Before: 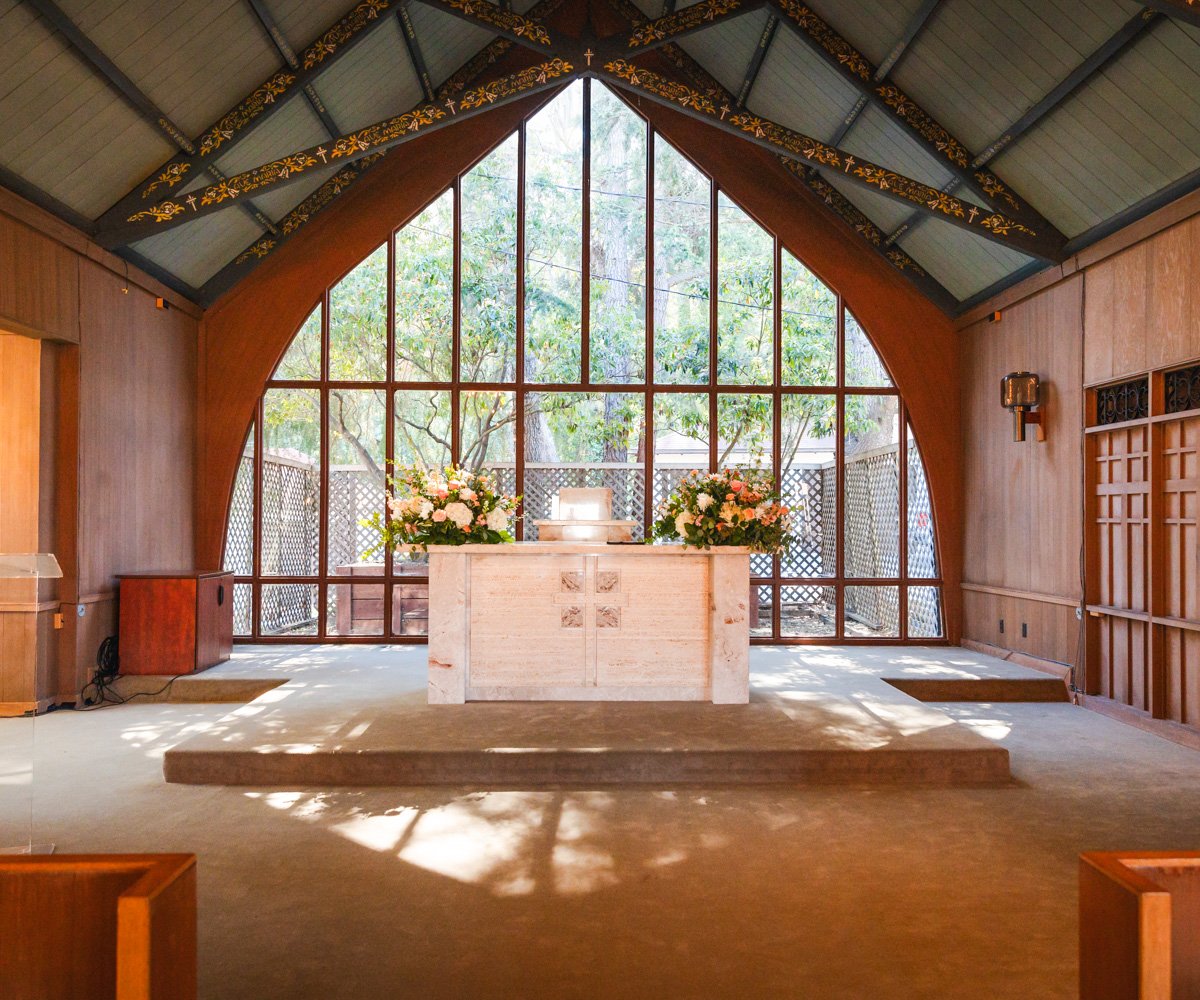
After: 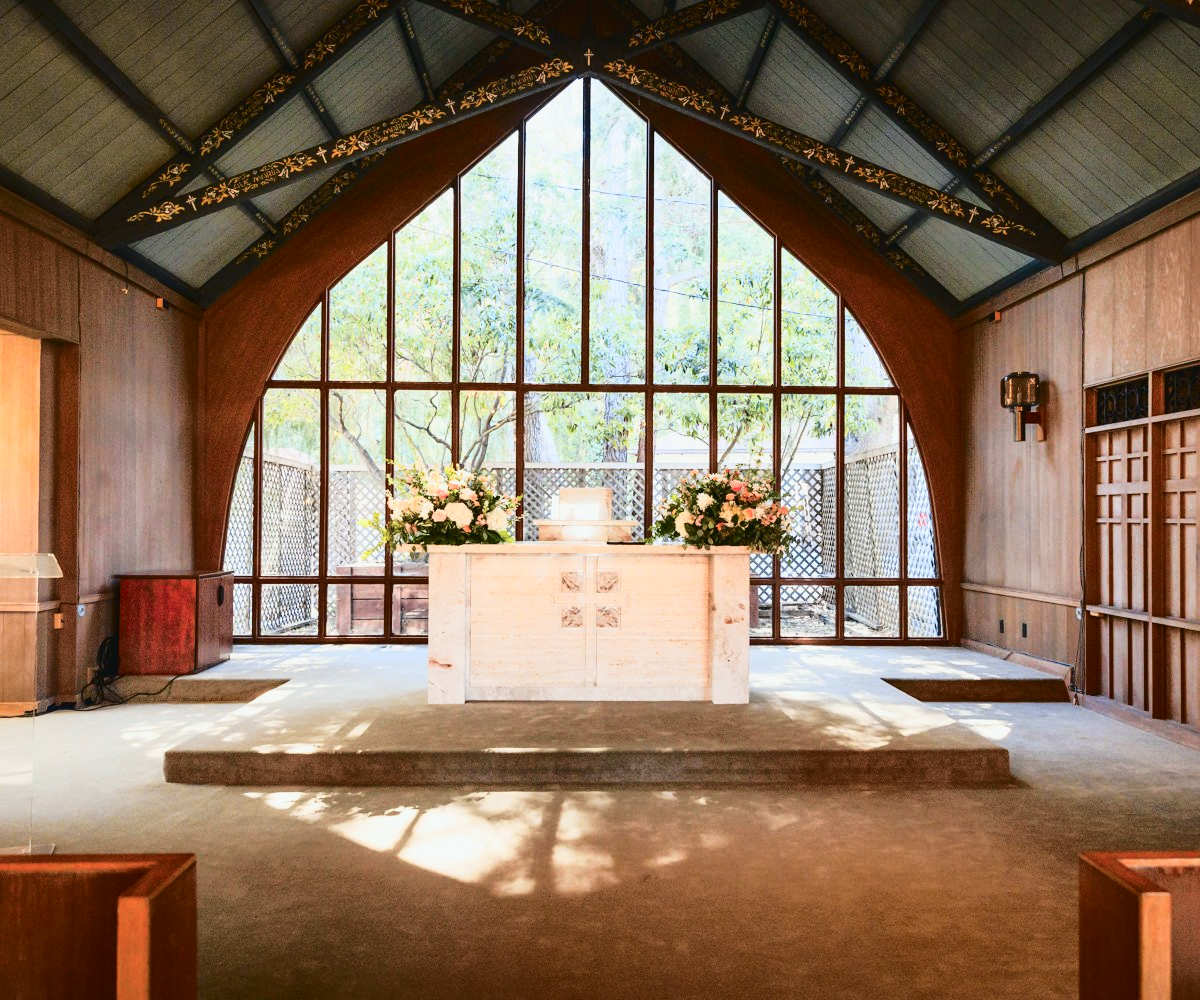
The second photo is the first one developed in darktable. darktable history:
contrast brightness saturation: contrast 0.07
tone curve: curves: ch0 [(0, 0.032) (0.078, 0.052) (0.236, 0.168) (0.43, 0.472) (0.508, 0.566) (0.66, 0.754) (0.79, 0.883) (0.994, 0.974)]; ch1 [(0, 0) (0.161, 0.092) (0.35, 0.33) (0.379, 0.401) (0.456, 0.456) (0.508, 0.501) (0.547, 0.531) (0.573, 0.563) (0.625, 0.602) (0.718, 0.734) (1, 1)]; ch2 [(0, 0) (0.369, 0.427) (0.44, 0.434) (0.502, 0.501) (0.54, 0.537) (0.586, 0.59) (0.621, 0.604) (1, 1)], color space Lab, independent channels, preserve colors none
